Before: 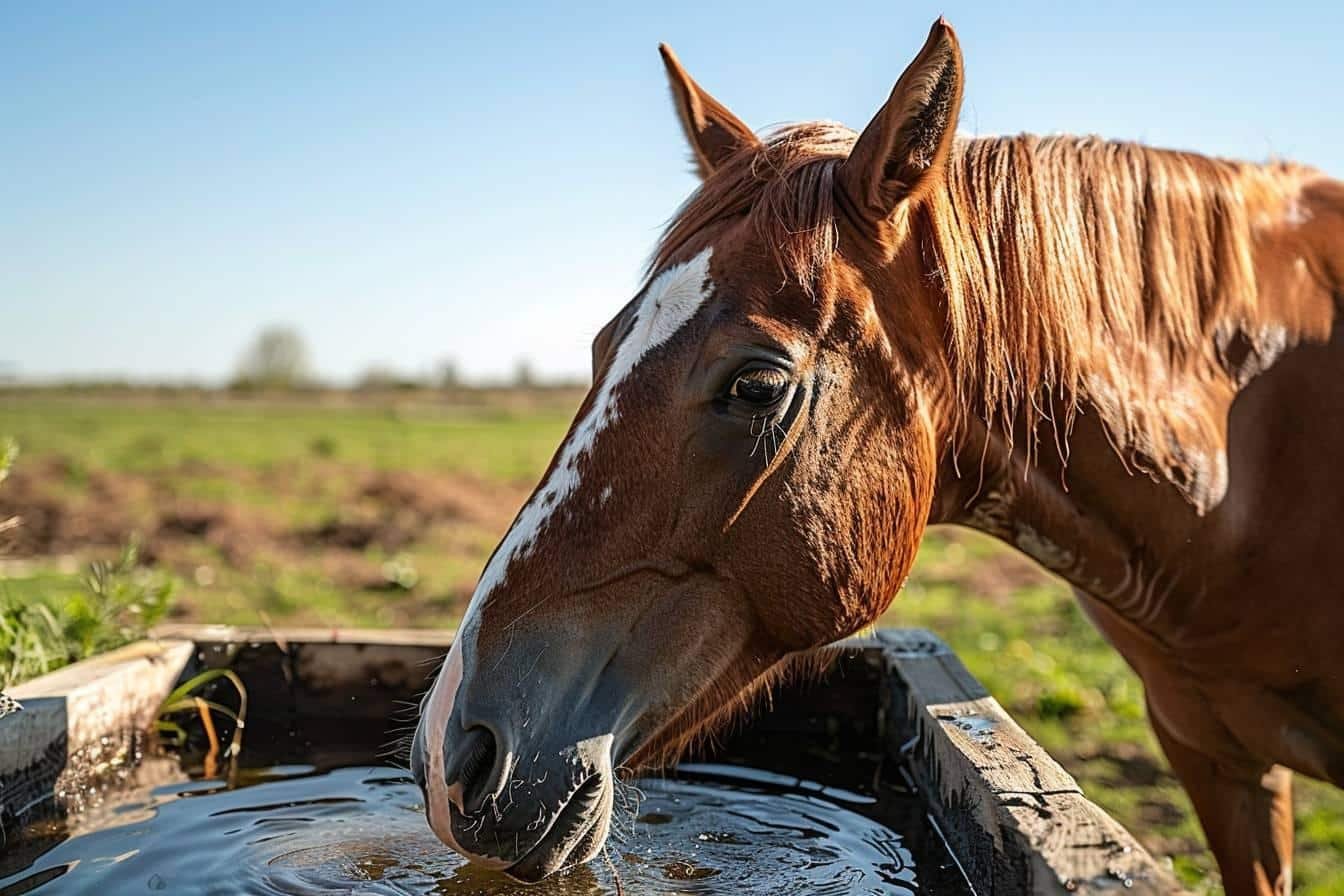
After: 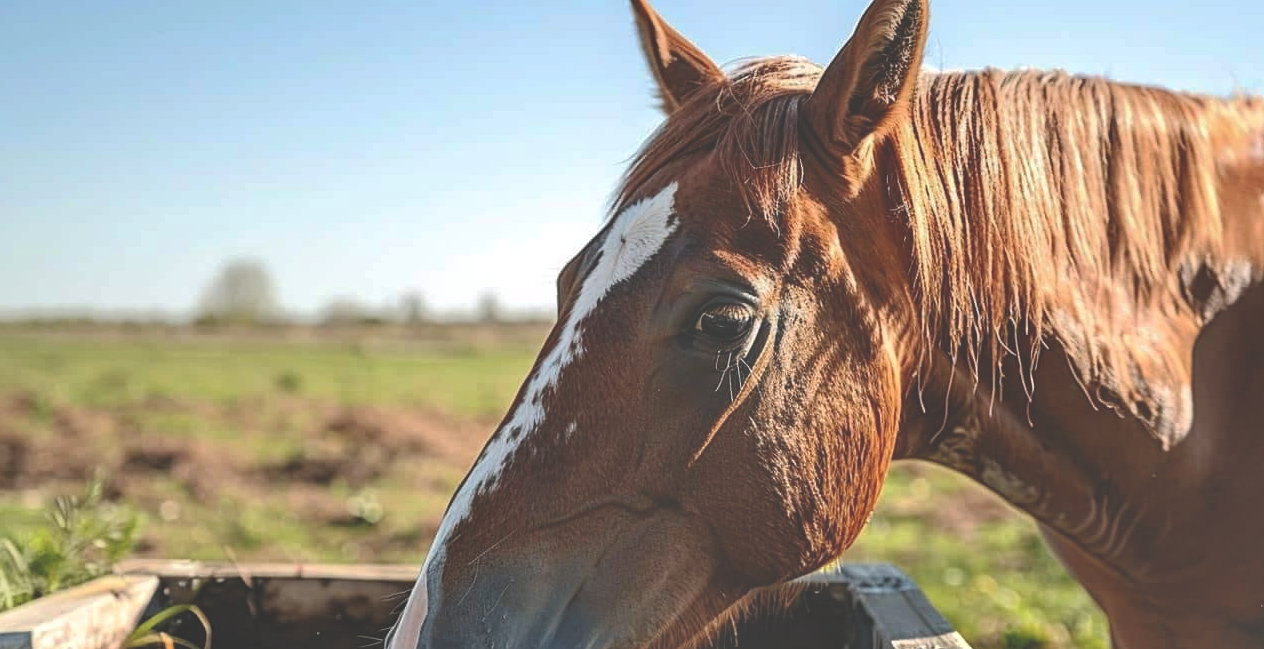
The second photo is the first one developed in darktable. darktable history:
exposure: black level correction -0.042, exposure 0.06 EV, compensate highlight preservation false
tone curve: curves: ch0 [(0, 0) (0.003, 0.001) (0.011, 0.002) (0.025, 0.007) (0.044, 0.015) (0.069, 0.022) (0.1, 0.03) (0.136, 0.056) (0.177, 0.115) (0.224, 0.177) (0.277, 0.244) (0.335, 0.322) (0.399, 0.398) (0.468, 0.471) (0.543, 0.545) (0.623, 0.614) (0.709, 0.685) (0.801, 0.765) (0.898, 0.867) (1, 1)], preserve colors none
tone equalizer: -8 EV -0.518 EV, -7 EV -0.312 EV, -6 EV -0.109 EV, -5 EV 0.445 EV, -4 EV 0.991 EV, -3 EV 0.771 EV, -2 EV -0.009 EV, -1 EV 0.123 EV, +0 EV -0.012 EV, smoothing diameter 24.94%, edges refinement/feathering 12.84, preserve details guided filter
crop: left 2.638%, top 7.288%, right 3.313%, bottom 20.22%
